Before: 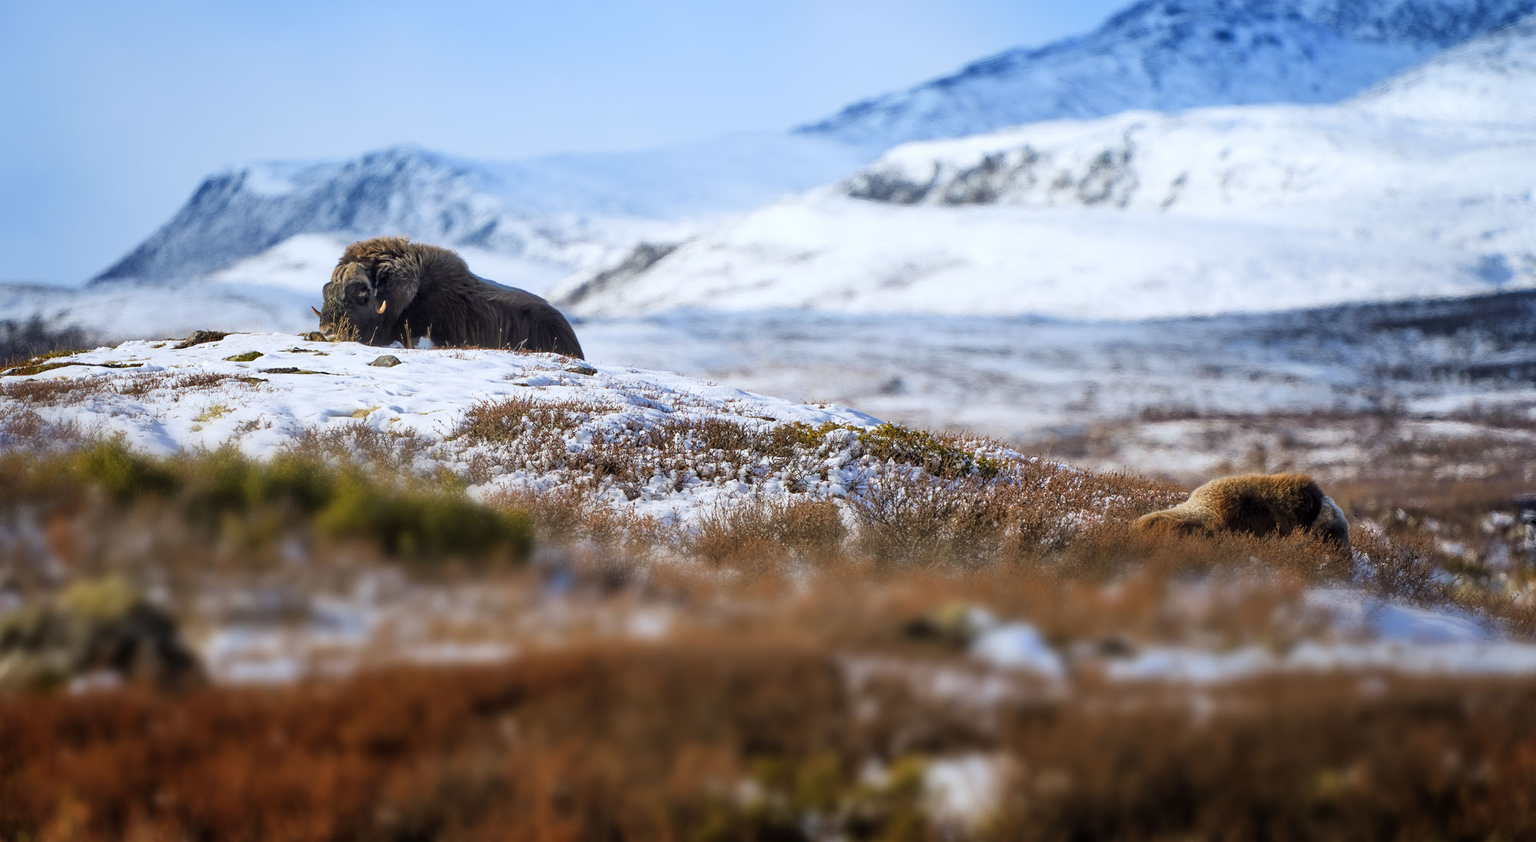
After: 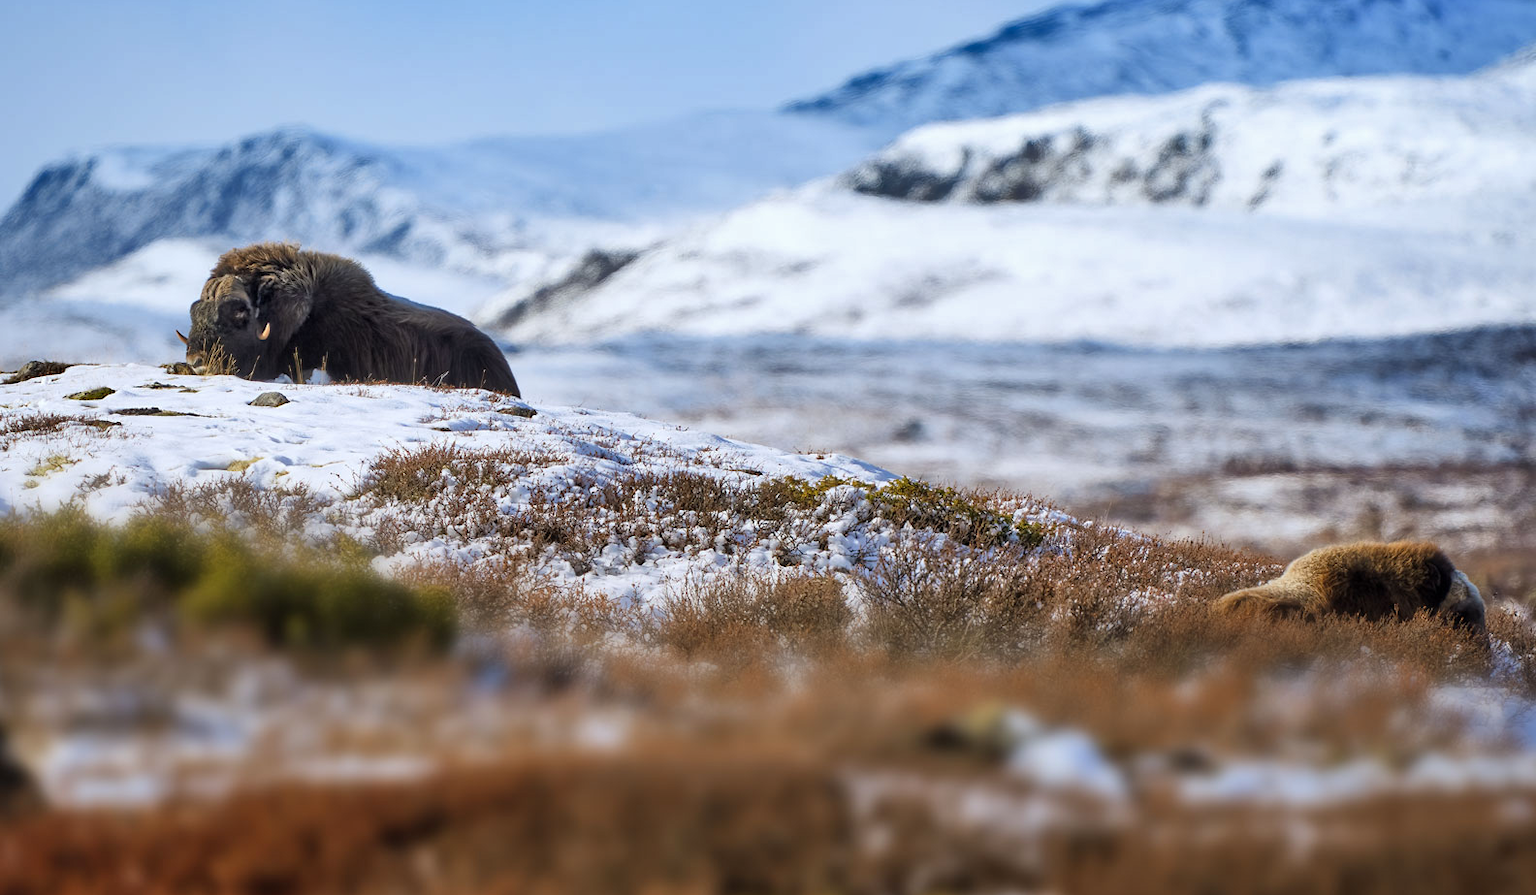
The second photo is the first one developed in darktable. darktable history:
crop: left 11.225%, top 5.381%, right 9.565%, bottom 10.314%
shadows and highlights: soften with gaussian
